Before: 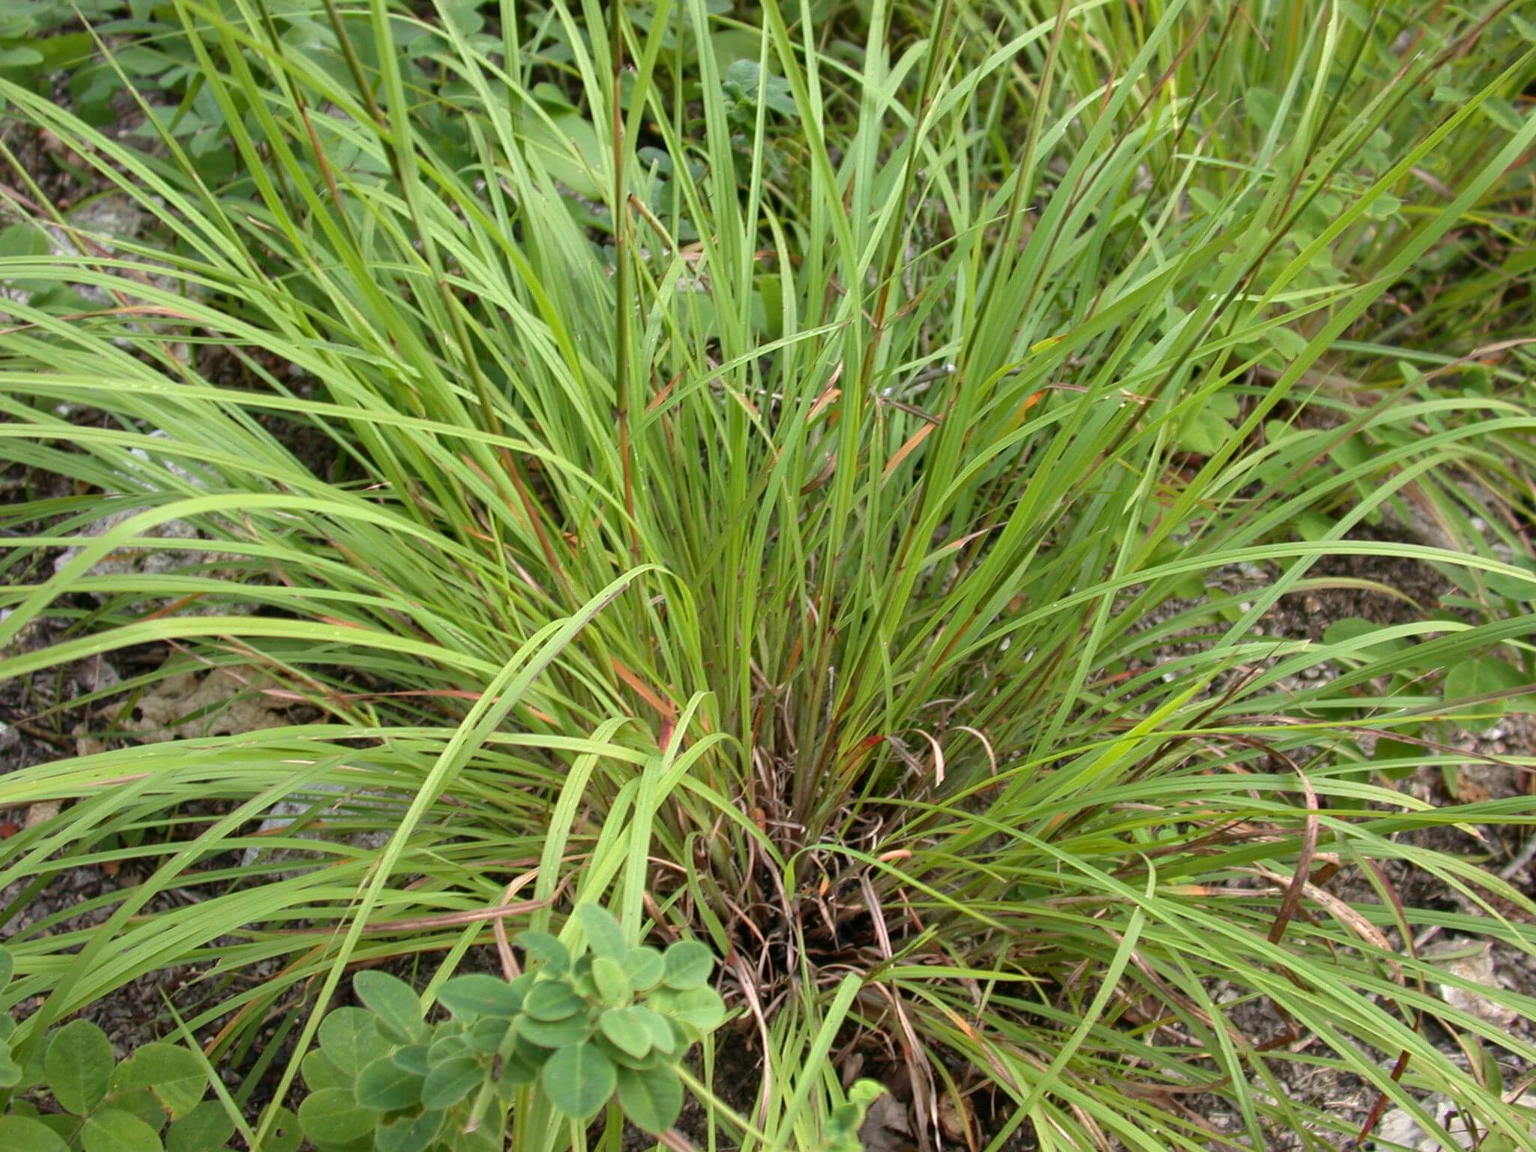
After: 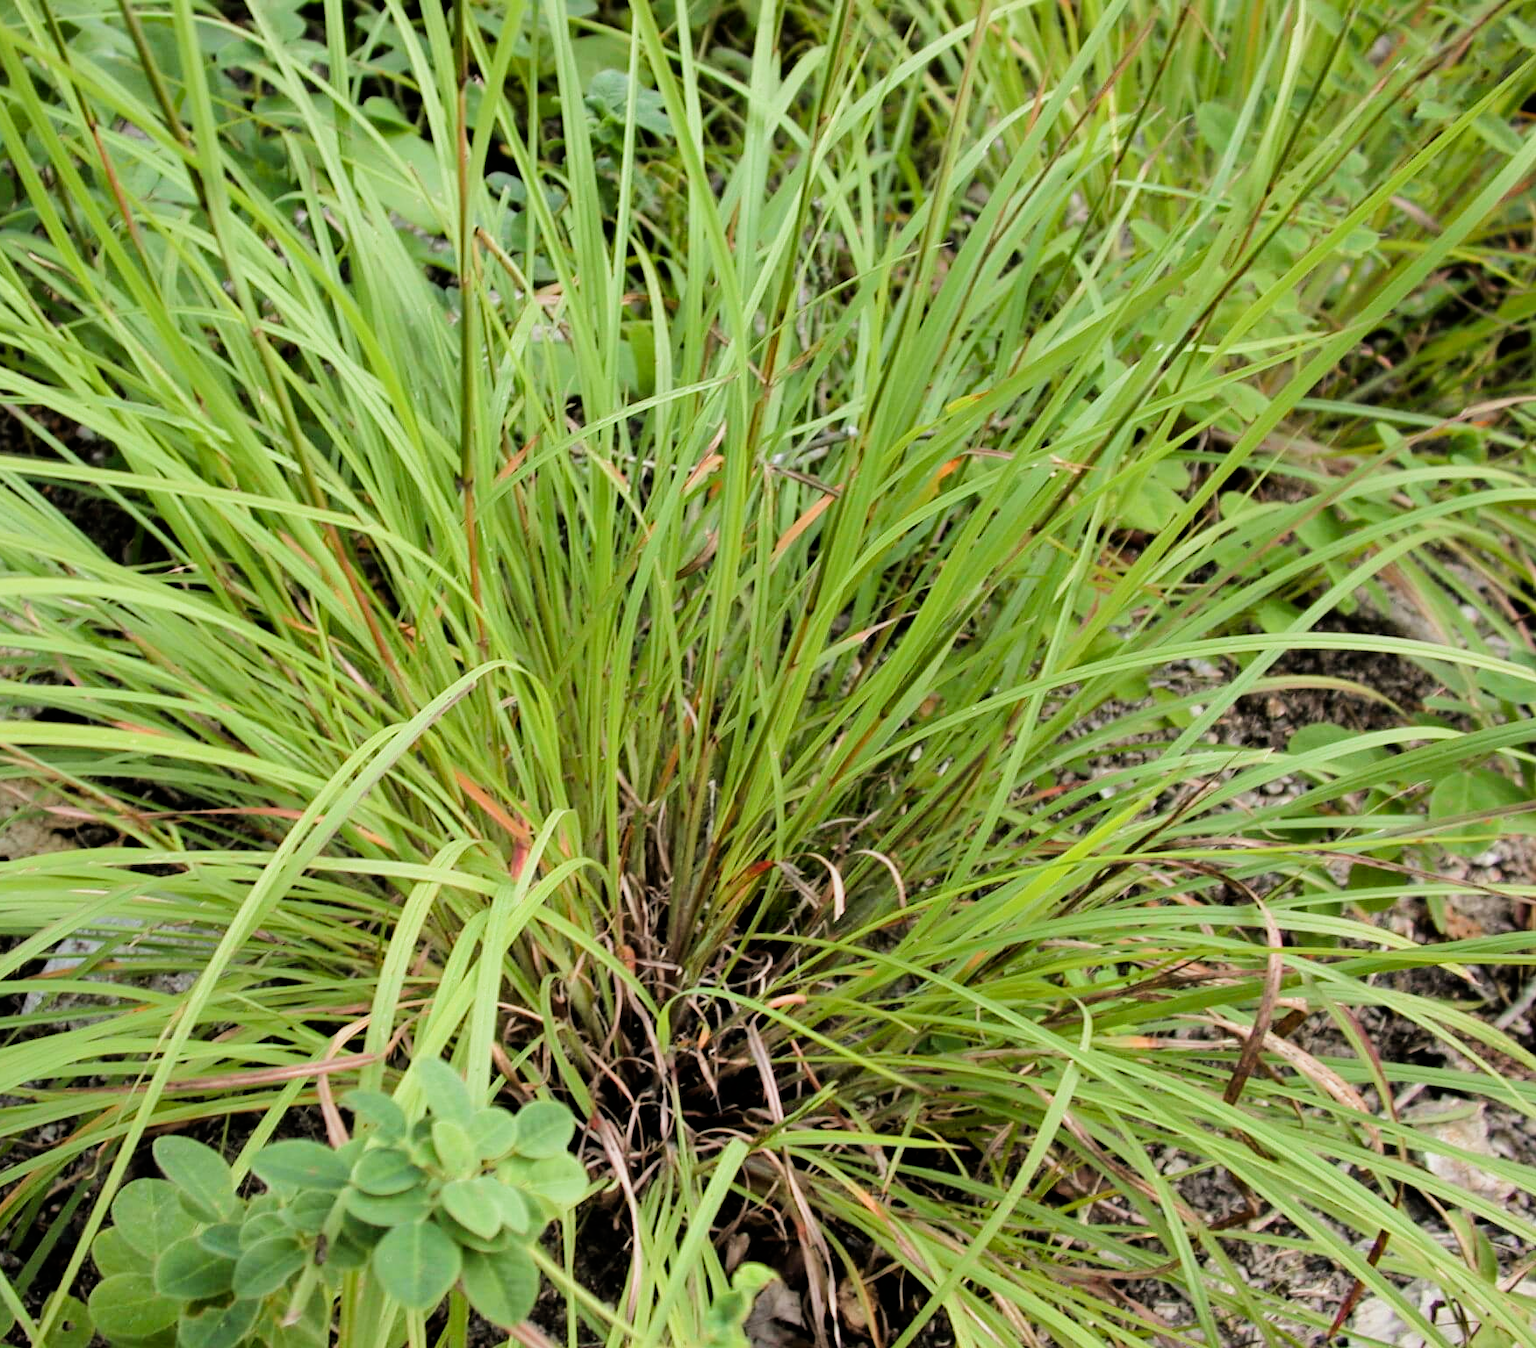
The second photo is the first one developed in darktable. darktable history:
color balance rgb: perceptual saturation grading › global saturation 0.258%, perceptual saturation grading › mid-tones 11.3%, perceptual brilliance grading › mid-tones 9.483%, perceptual brilliance grading › shadows 14.492%
crop and rotate: left 14.53%
filmic rgb: black relative exposure -5.14 EV, white relative exposure 3.49 EV, hardness 3.18, contrast 1.401, highlights saturation mix -29.59%
